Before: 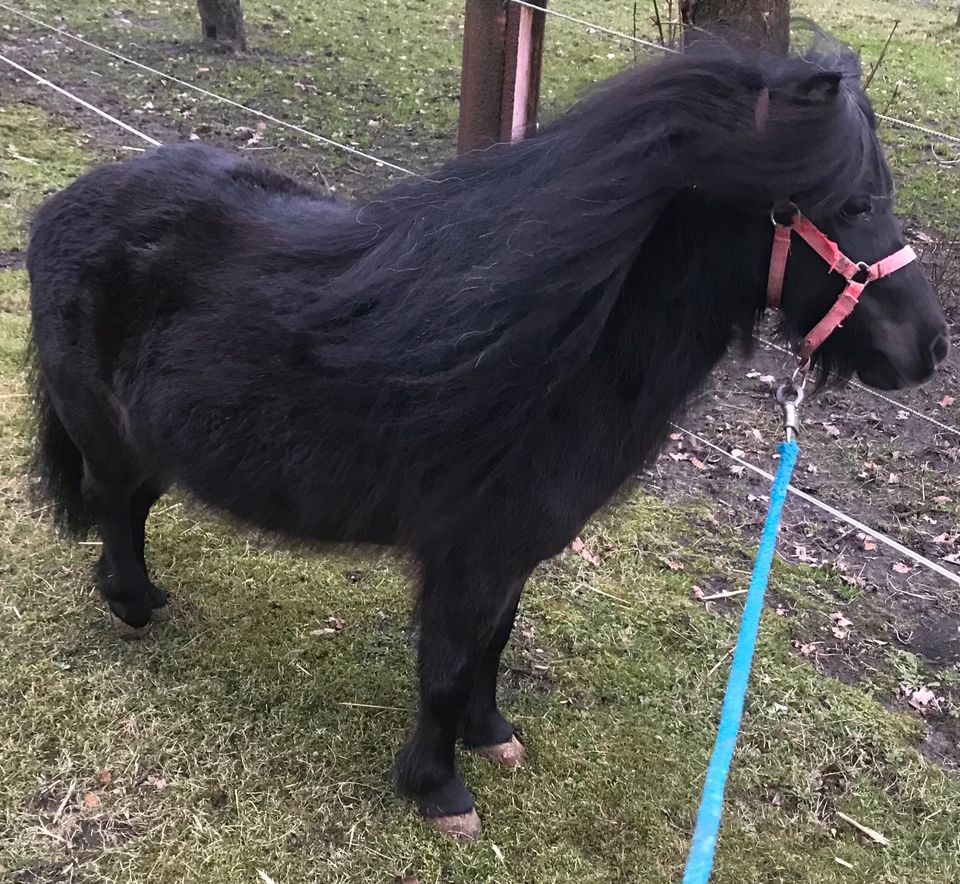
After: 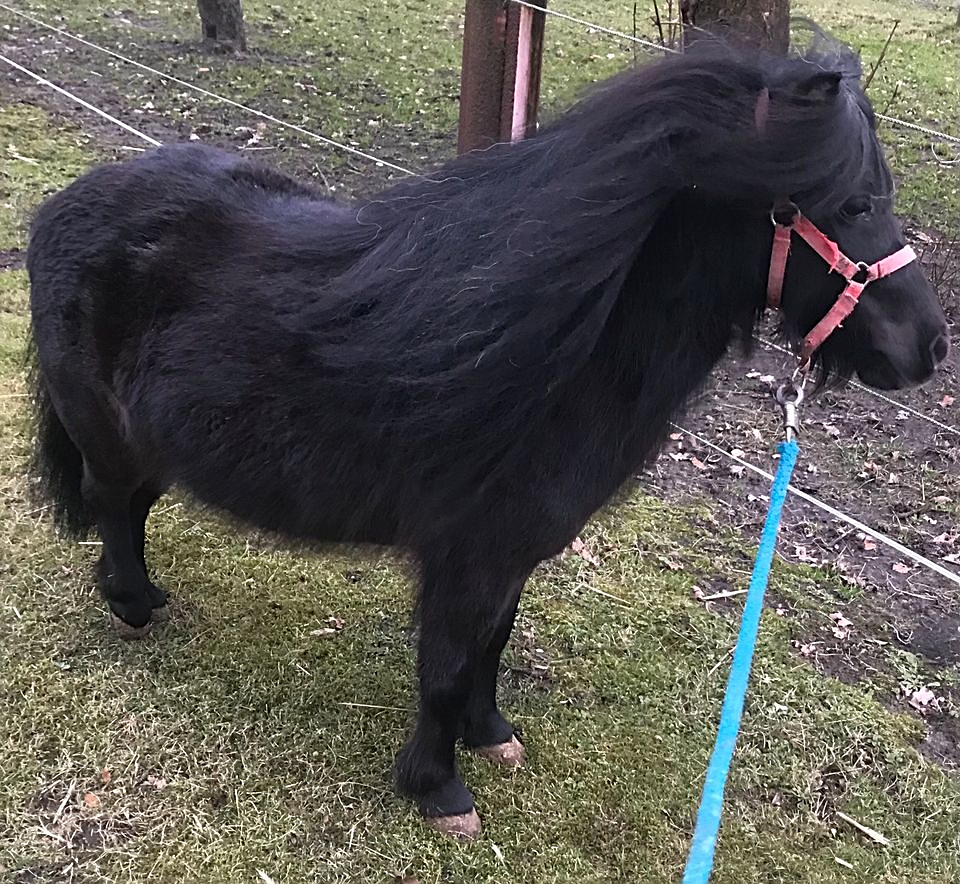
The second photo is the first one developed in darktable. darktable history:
sharpen: on, module defaults
color correction: highlights b* -0.041
